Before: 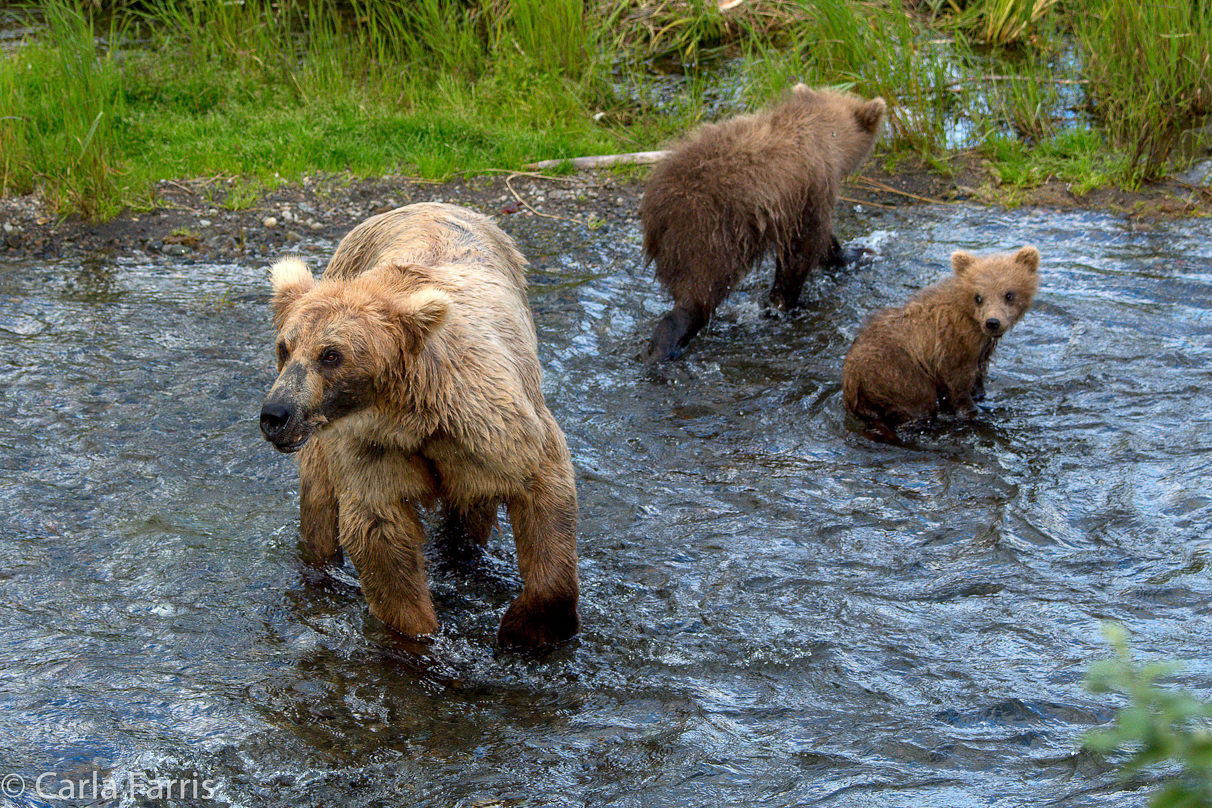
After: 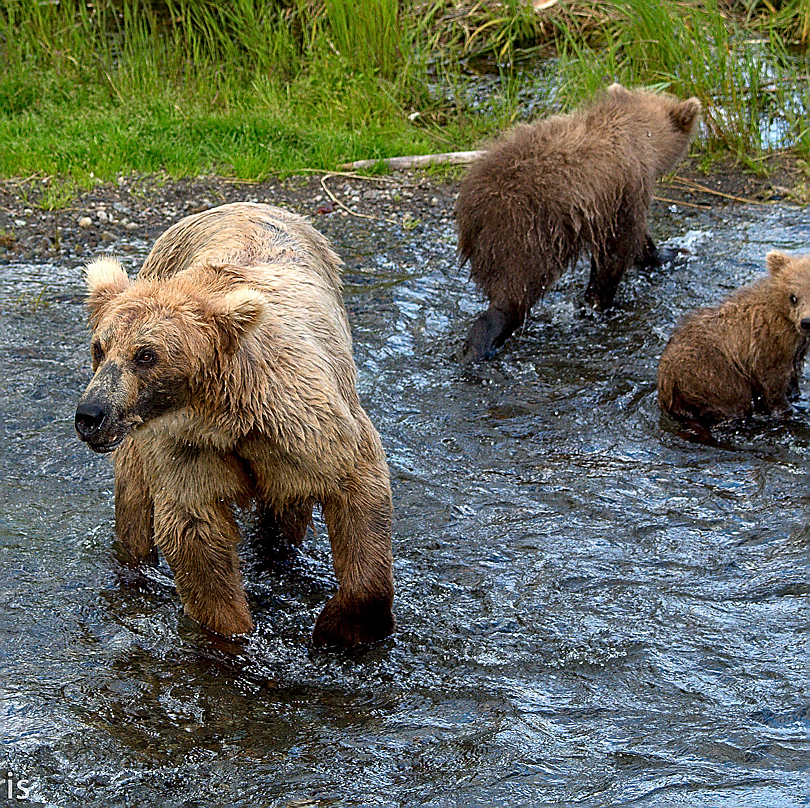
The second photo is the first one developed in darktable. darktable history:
crop and rotate: left 15.309%, right 17.821%
sharpen: radius 1.384, amount 1.258, threshold 0.608
